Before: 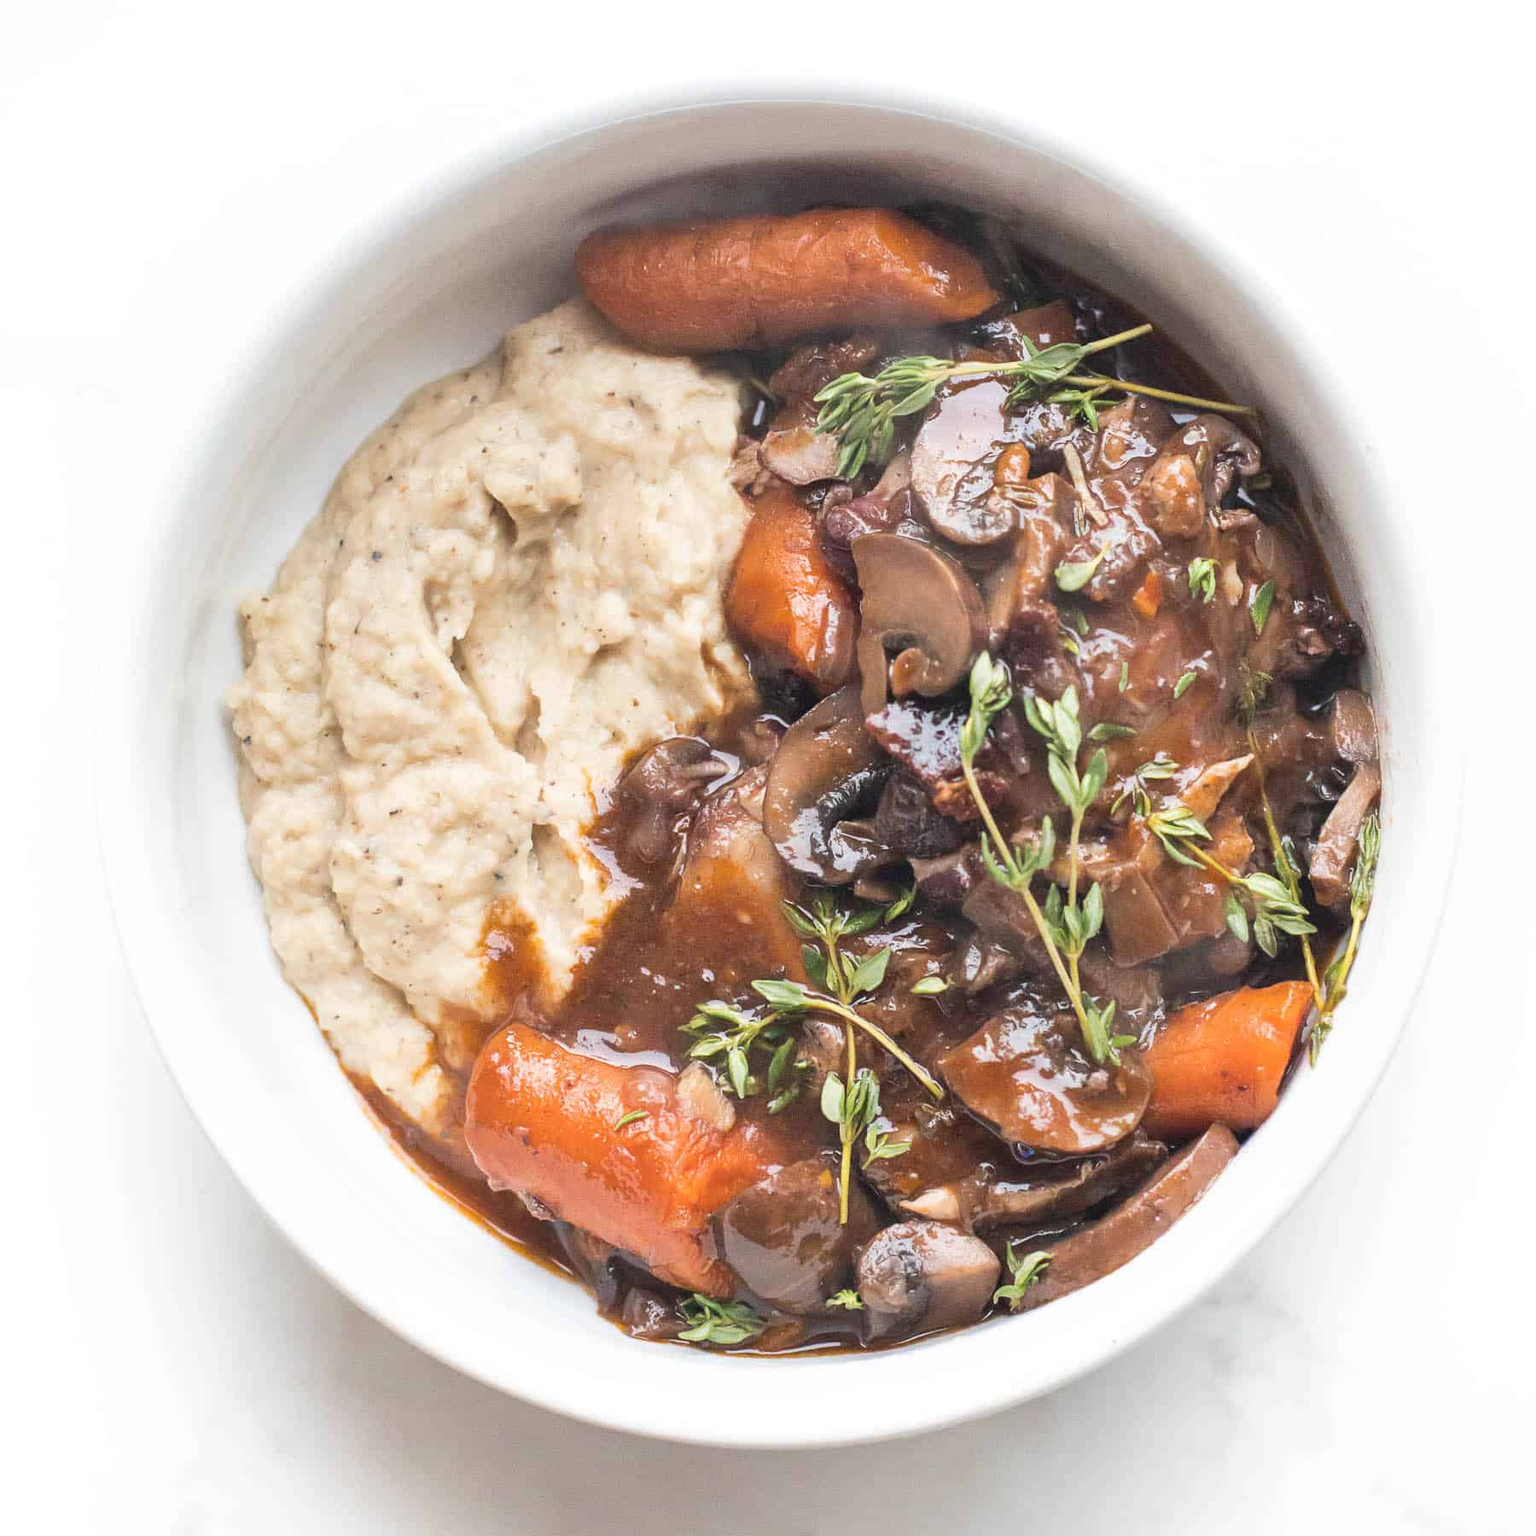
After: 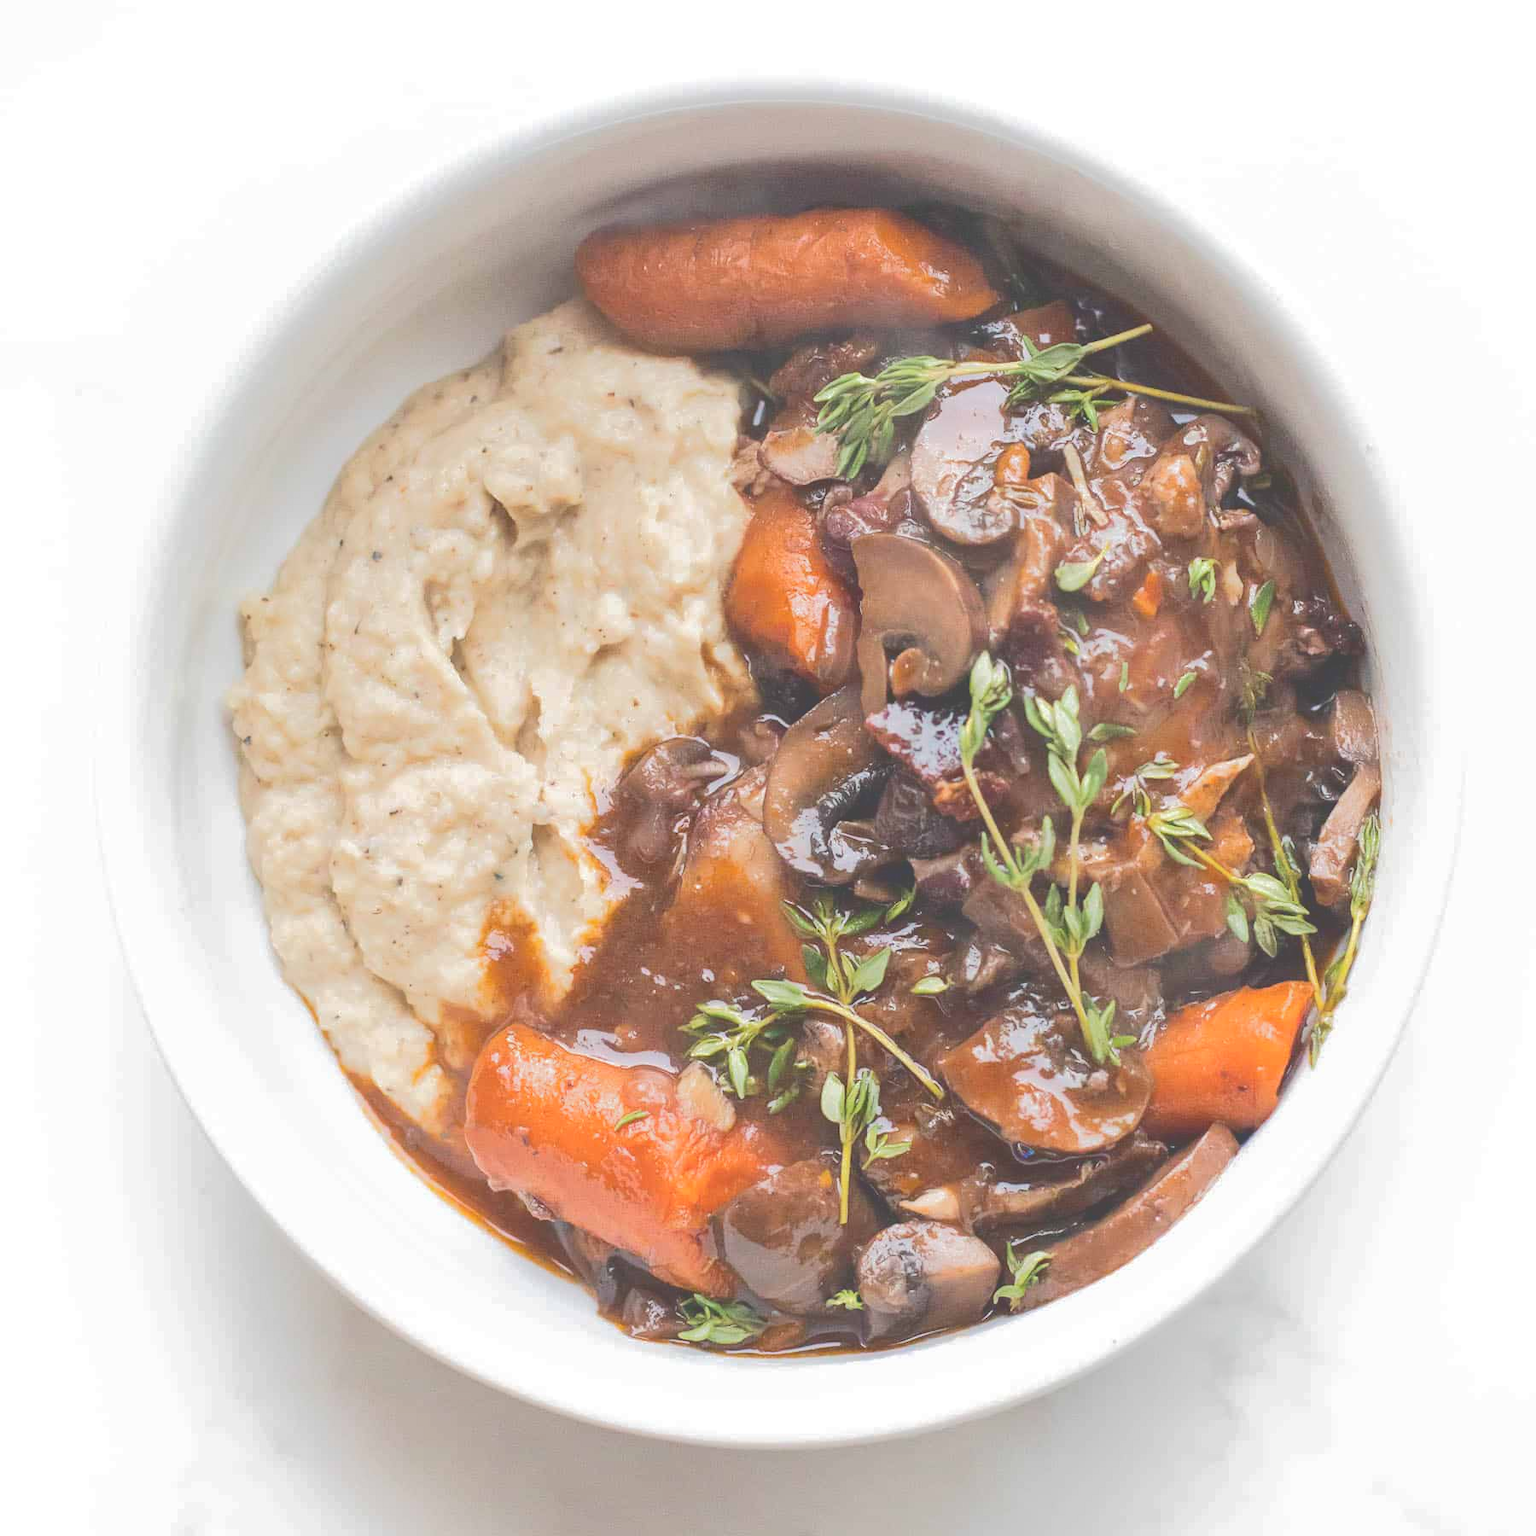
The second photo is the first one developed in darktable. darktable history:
tone curve: curves: ch0 [(0, 0) (0.003, 0.277) (0.011, 0.277) (0.025, 0.279) (0.044, 0.282) (0.069, 0.286) (0.1, 0.289) (0.136, 0.294) (0.177, 0.318) (0.224, 0.345) (0.277, 0.379) (0.335, 0.425) (0.399, 0.481) (0.468, 0.542) (0.543, 0.594) (0.623, 0.662) (0.709, 0.731) (0.801, 0.792) (0.898, 0.851) (1, 1)], color space Lab, independent channels, preserve colors none
